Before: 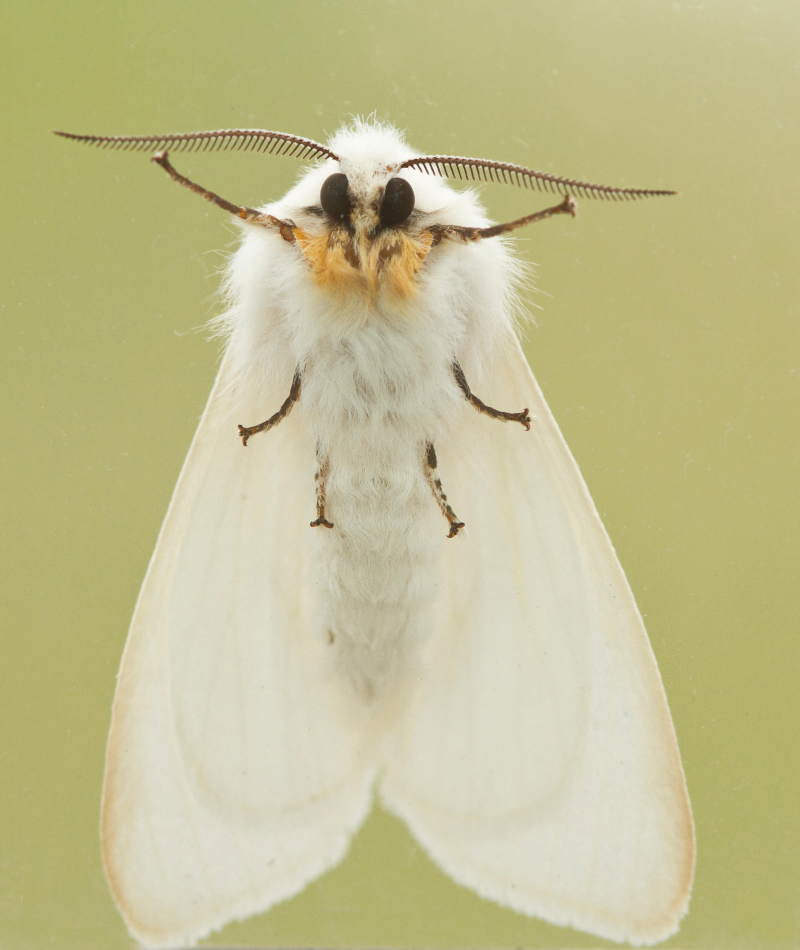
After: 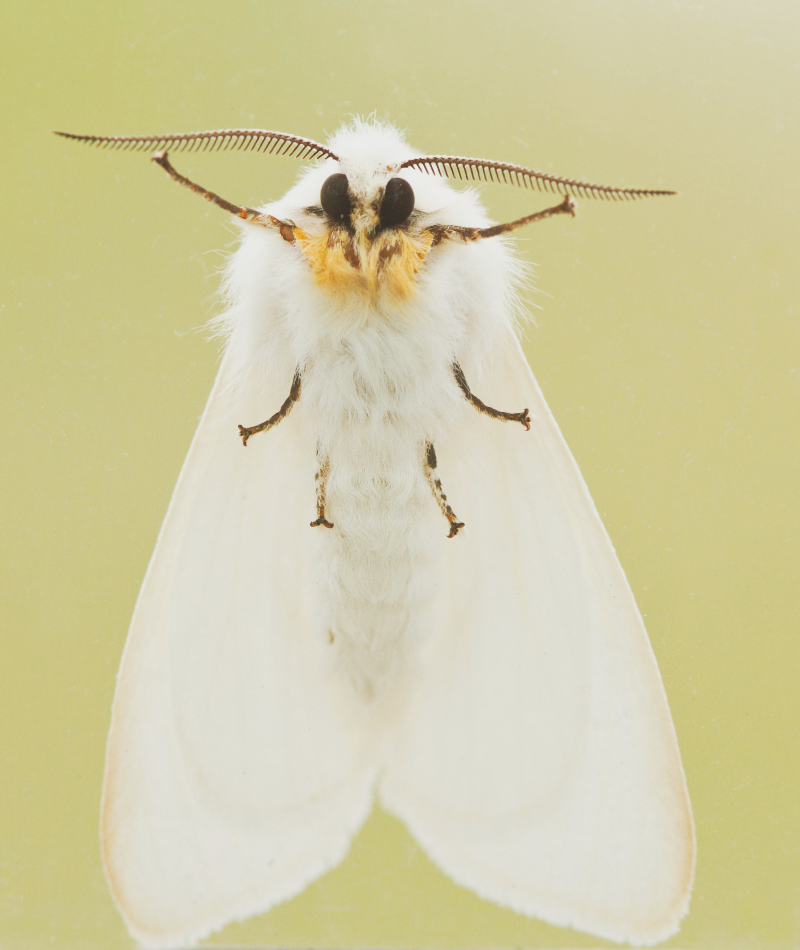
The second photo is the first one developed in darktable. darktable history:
tone curve: curves: ch0 [(0, 0.11) (0.181, 0.223) (0.405, 0.46) (0.456, 0.528) (0.634, 0.728) (0.877, 0.89) (0.984, 0.935)]; ch1 [(0, 0.052) (0.443, 0.43) (0.492, 0.485) (0.566, 0.579) (0.595, 0.625) (0.608, 0.654) (0.65, 0.708) (1, 0.961)]; ch2 [(0, 0) (0.33, 0.301) (0.421, 0.443) (0.447, 0.489) (0.495, 0.492) (0.537, 0.57) (0.586, 0.591) (0.663, 0.686) (1, 1)], preserve colors none
